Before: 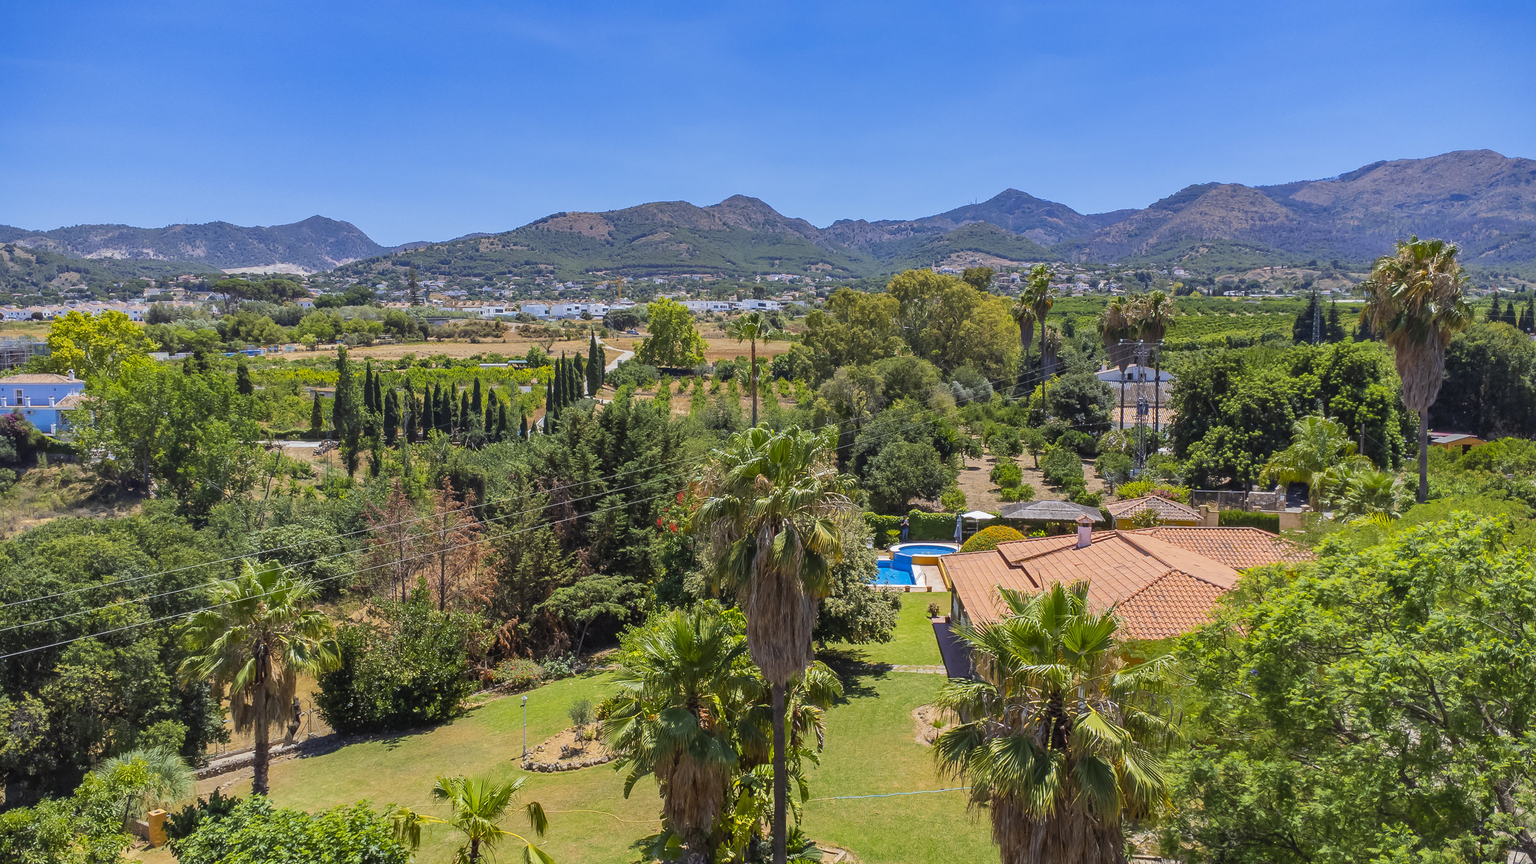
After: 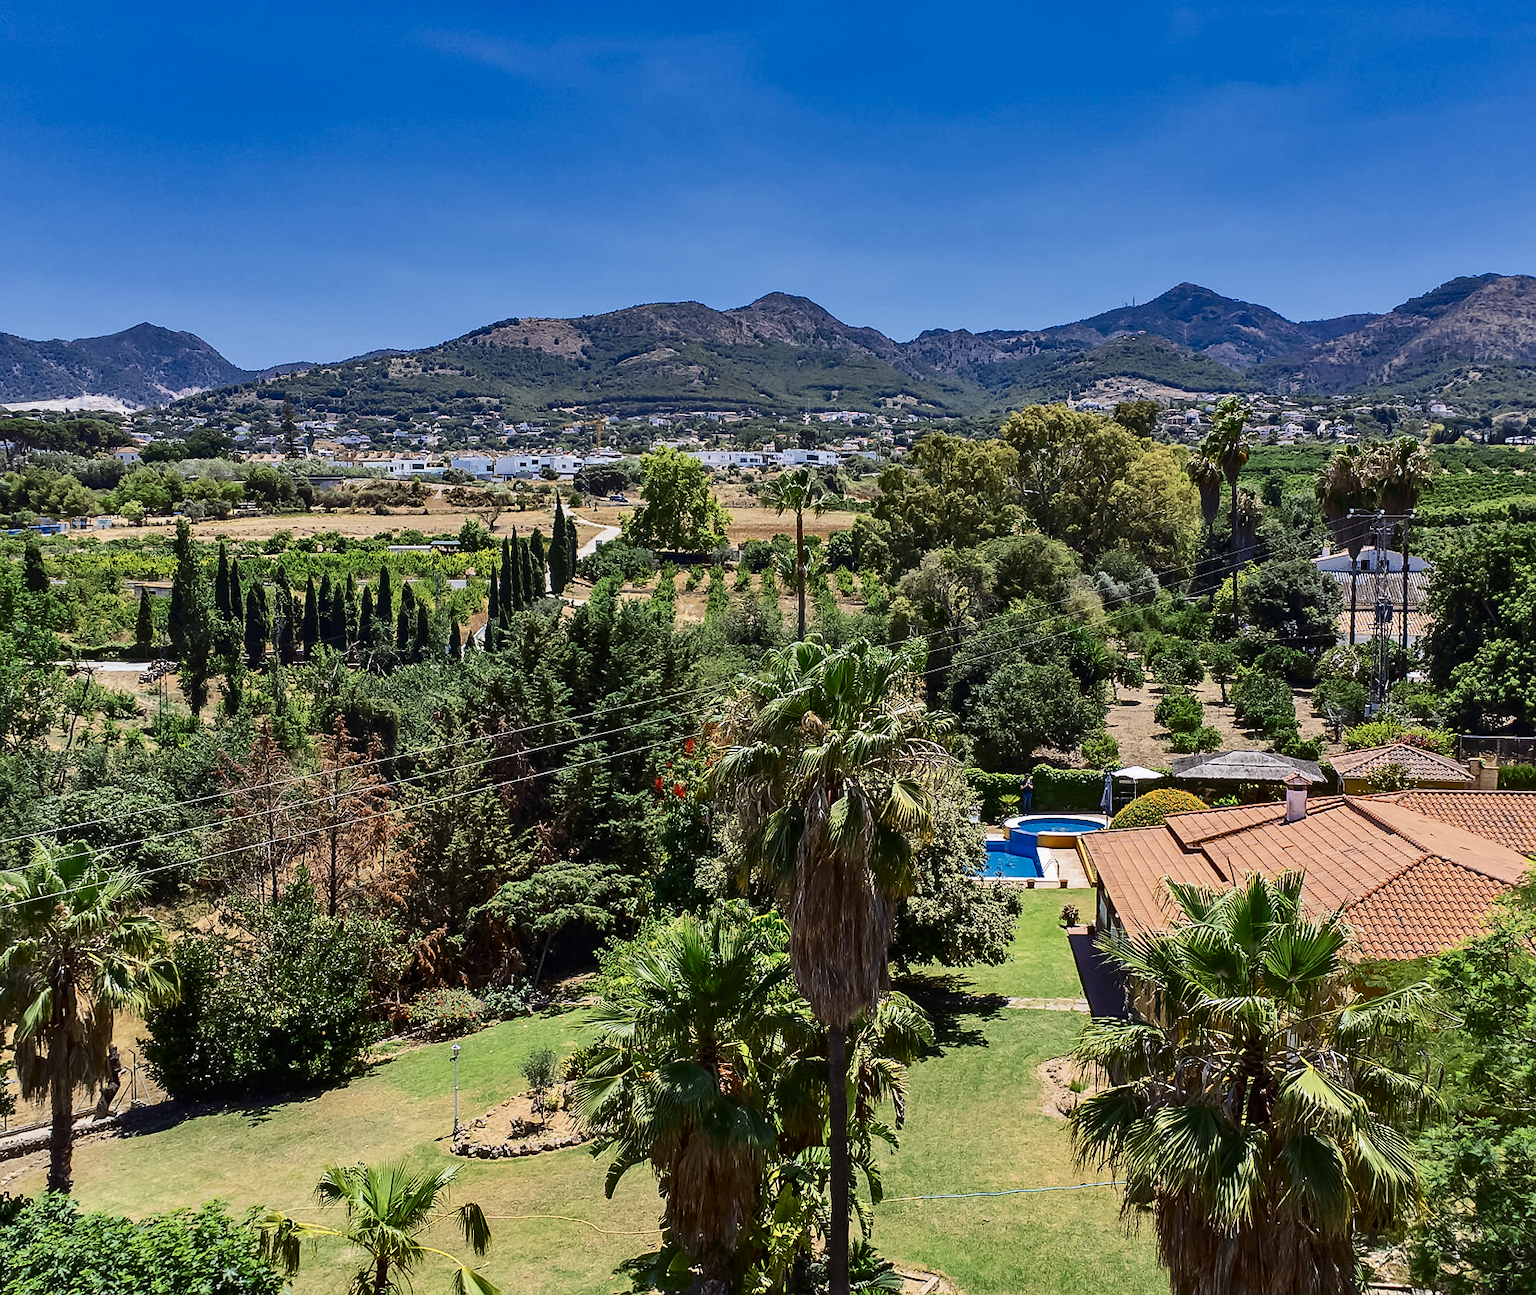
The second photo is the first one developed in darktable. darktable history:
color zones: curves: ch0 [(0, 0.5) (0.125, 0.4) (0.25, 0.5) (0.375, 0.4) (0.5, 0.4) (0.625, 0.35) (0.75, 0.35) (0.875, 0.5)]; ch1 [(0, 0.35) (0.125, 0.45) (0.25, 0.35) (0.375, 0.35) (0.5, 0.35) (0.625, 0.35) (0.75, 0.45) (0.875, 0.35)]; ch2 [(0, 0.6) (0.125, 0.5) (0.25, 0.5) (0.375, 0.6) (0.5, 0.6) (0.625, 0.5) (0.75, 0.5) (0.875, 0.5)]
sharpen: radius 1, threshold 1
shadows and highlights: soften with gaussian
crop and rotate: left 14.436%, right 18.898%
contrast brightness saturation: contrast 0.32, brightness -0.08, saturation 0.17
